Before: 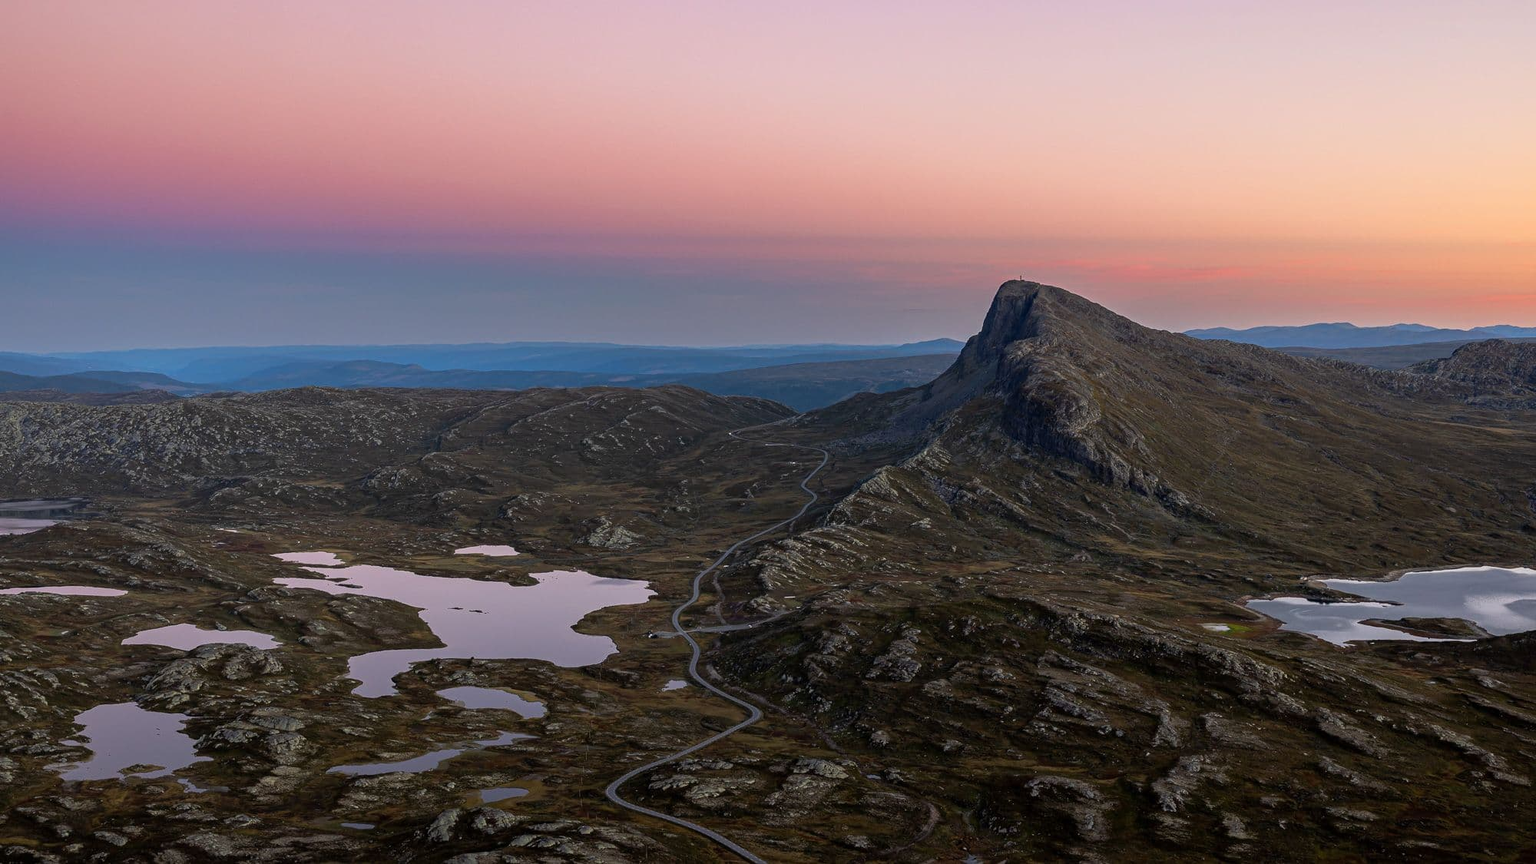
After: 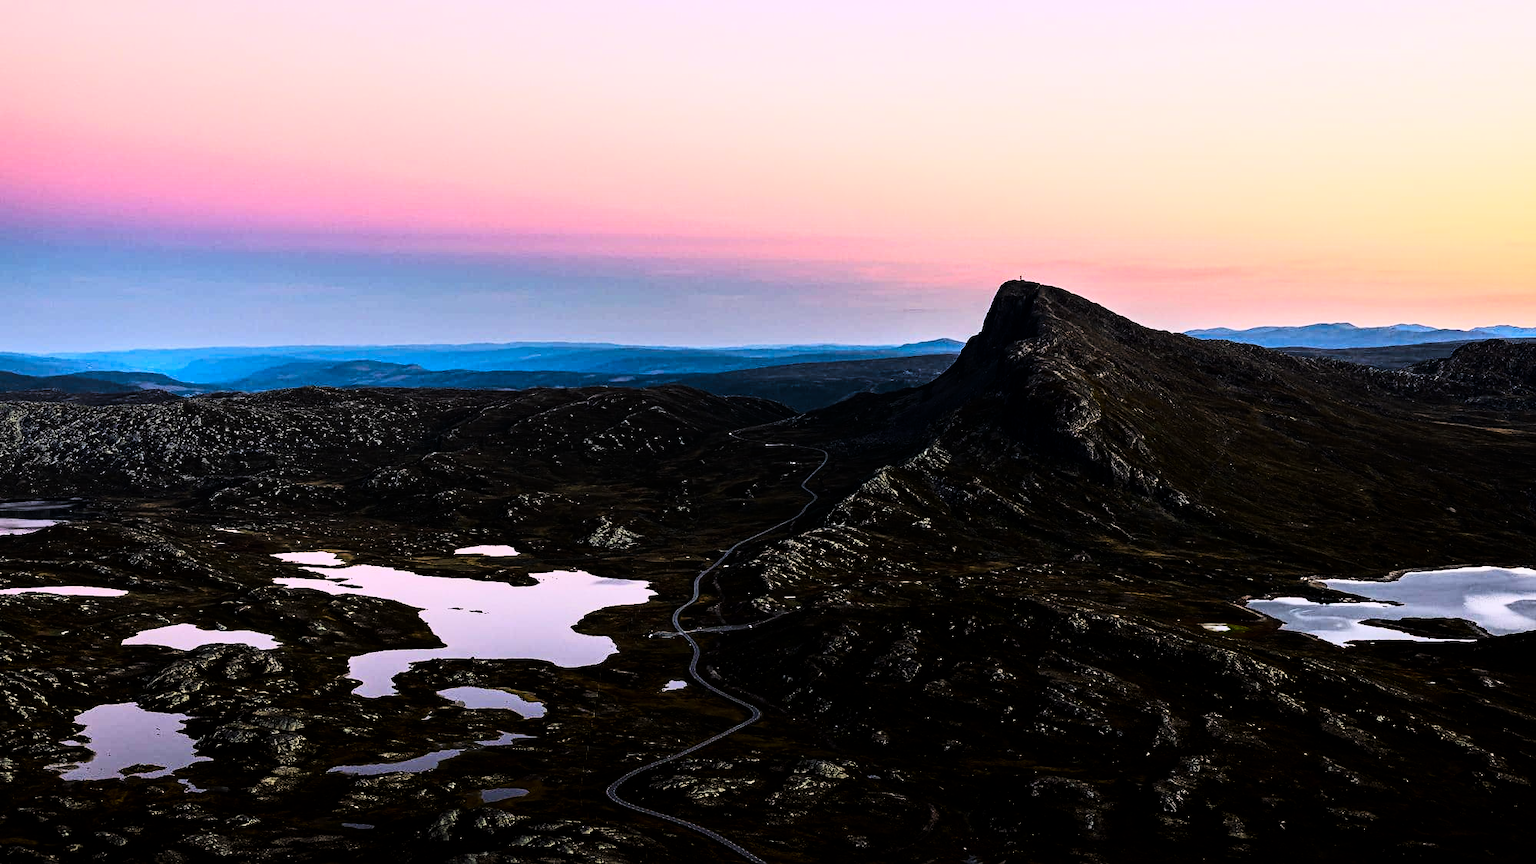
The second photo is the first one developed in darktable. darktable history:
contrast brightness saturation: contrast 0.315, brightness -0.081, saturation 0.174
tone curve: curves: ch0 [(0, 0) (0.004, 0) (0.133, 0.071) (0.325, 0.456) (0.832, 0.957) (1, 1)], color space Lab, linked channels, preserve colors none
